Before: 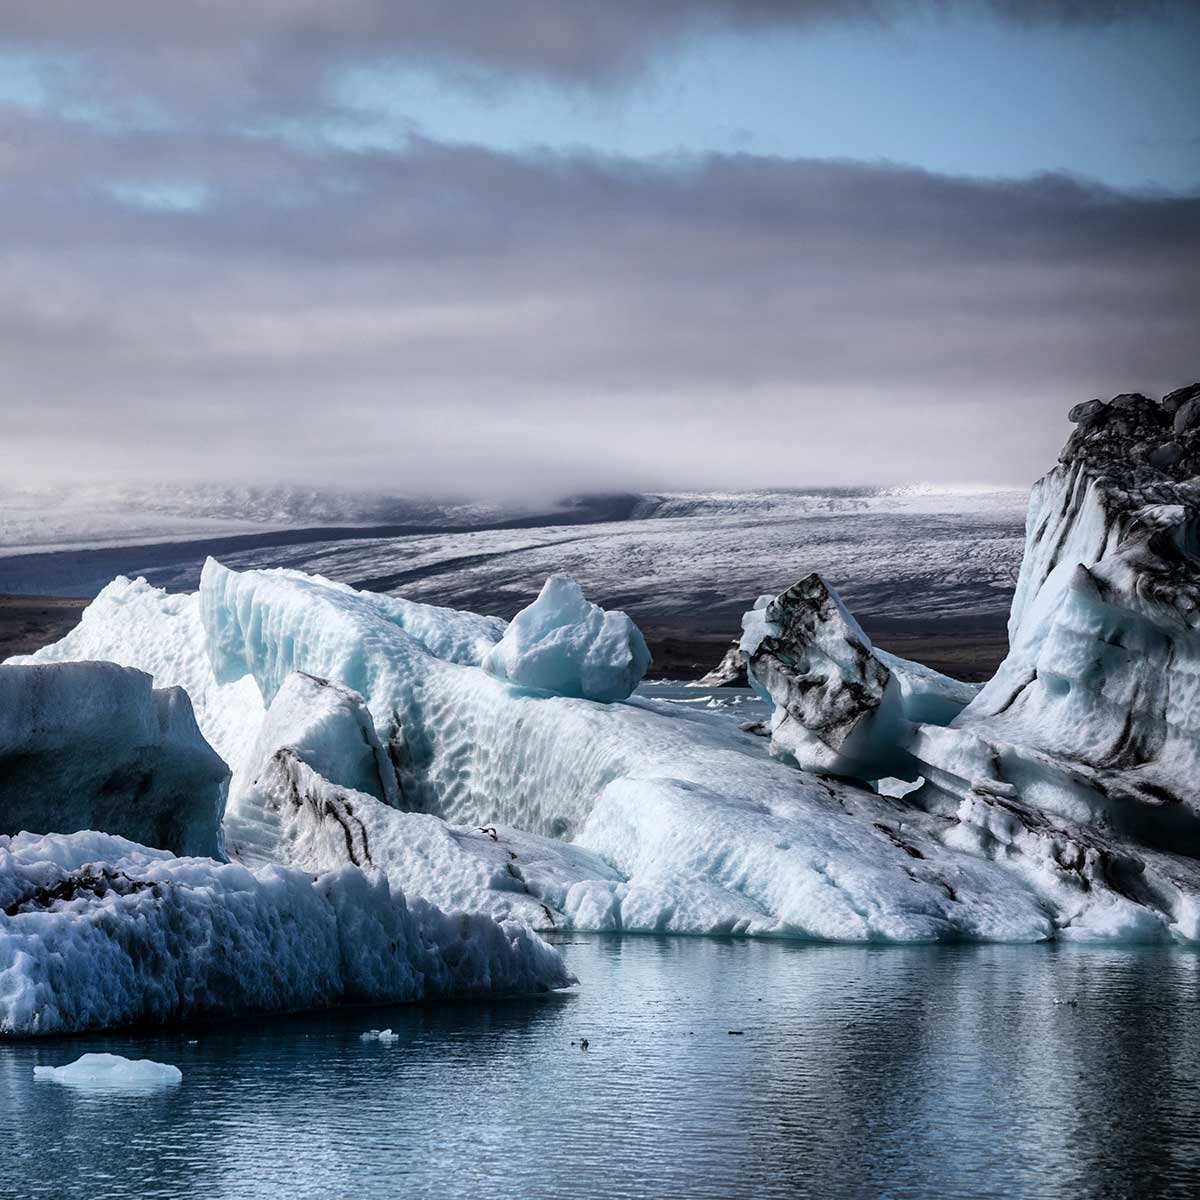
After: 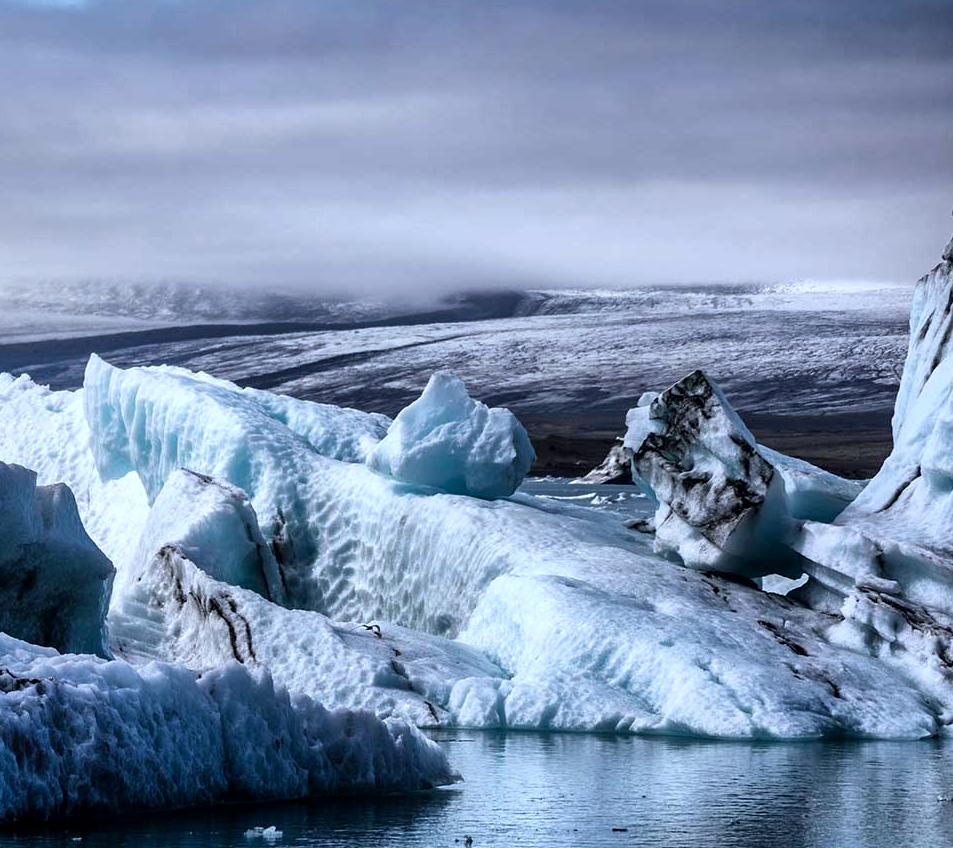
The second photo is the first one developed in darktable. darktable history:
crop: left 9.712%, top 16.928%, right 10.845%, bottom 12.332%
local contrast: mode bilateral grid, contrast 20, coarseness 50, detail 120%, midtone range 0.2
color calibration: x 0.37, y 0.382, temperature 4313.32 K
